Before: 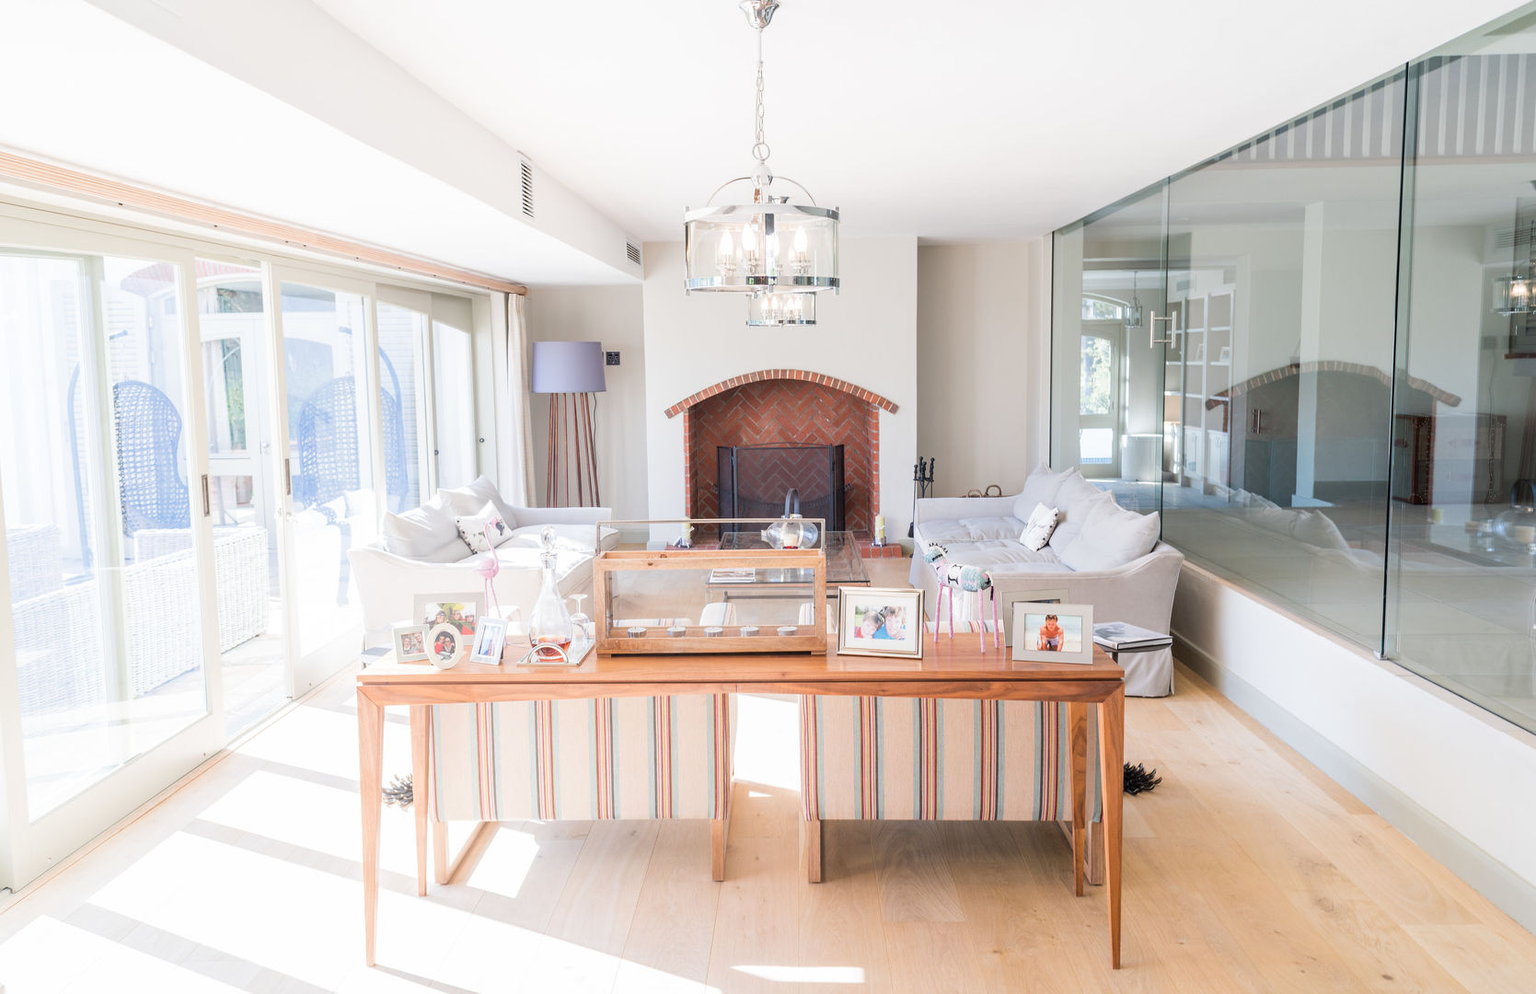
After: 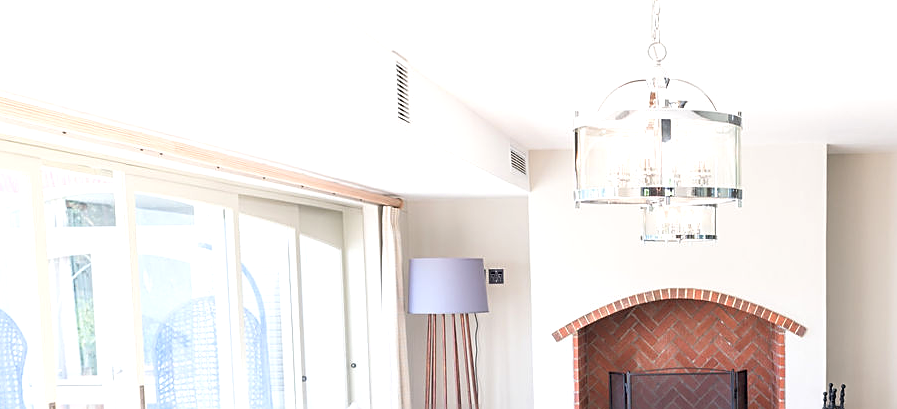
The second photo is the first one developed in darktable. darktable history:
tone equalizer: -8 EV -0.417 EV, -7 EV -0.401 EV, -6 EV -0.358 EV, -5 EV -0.199 EV, -3 EV 0.22 EV, -2 EV 0.325 EV, -1 EV 0.412 EV, +0 EV 0.402 EV
sharpen: on, module defaults
crop: left 10.198%, top 10.523%, right 36.035%, bottom 51.585%
